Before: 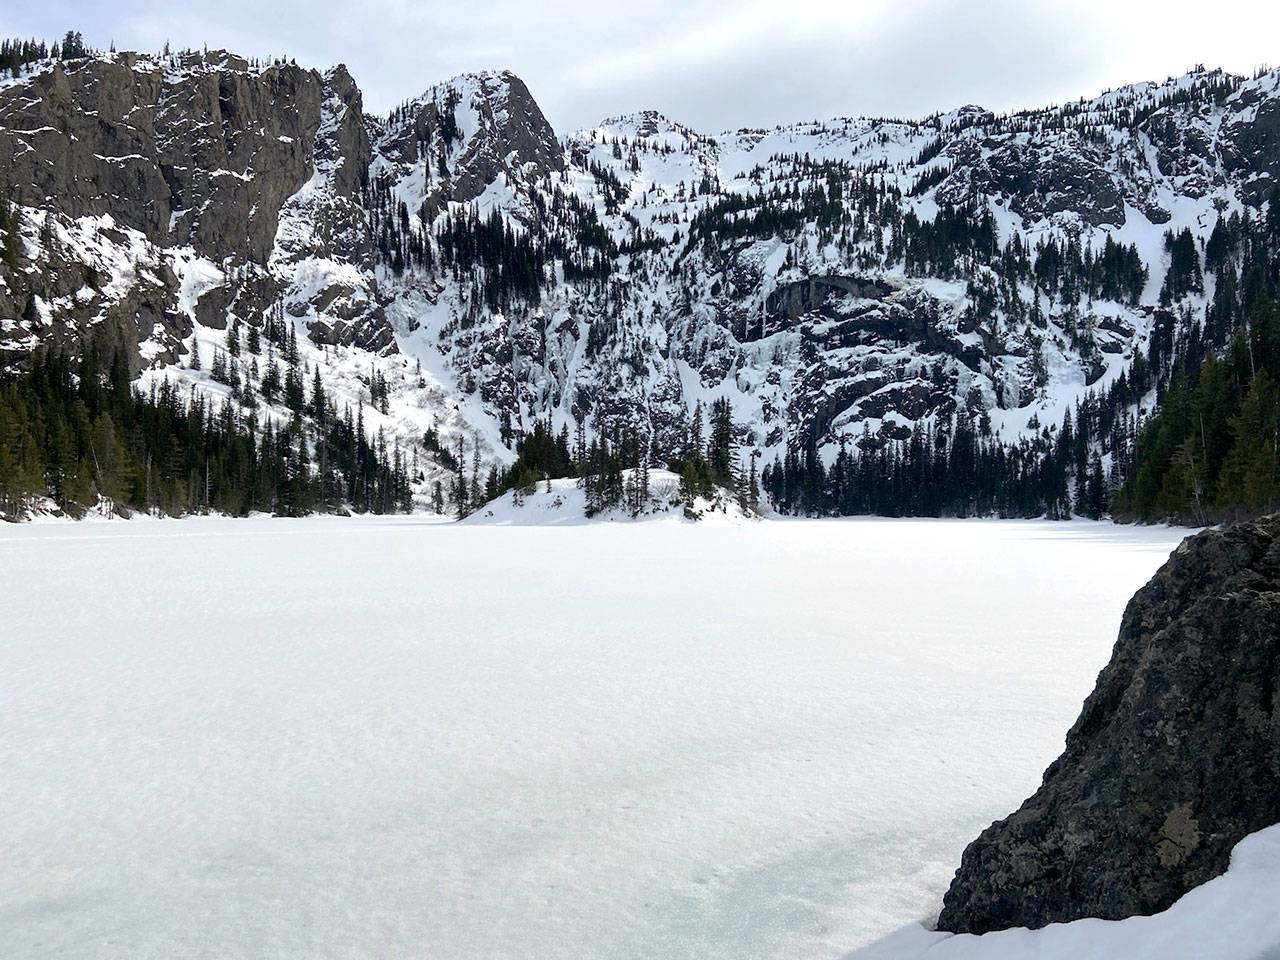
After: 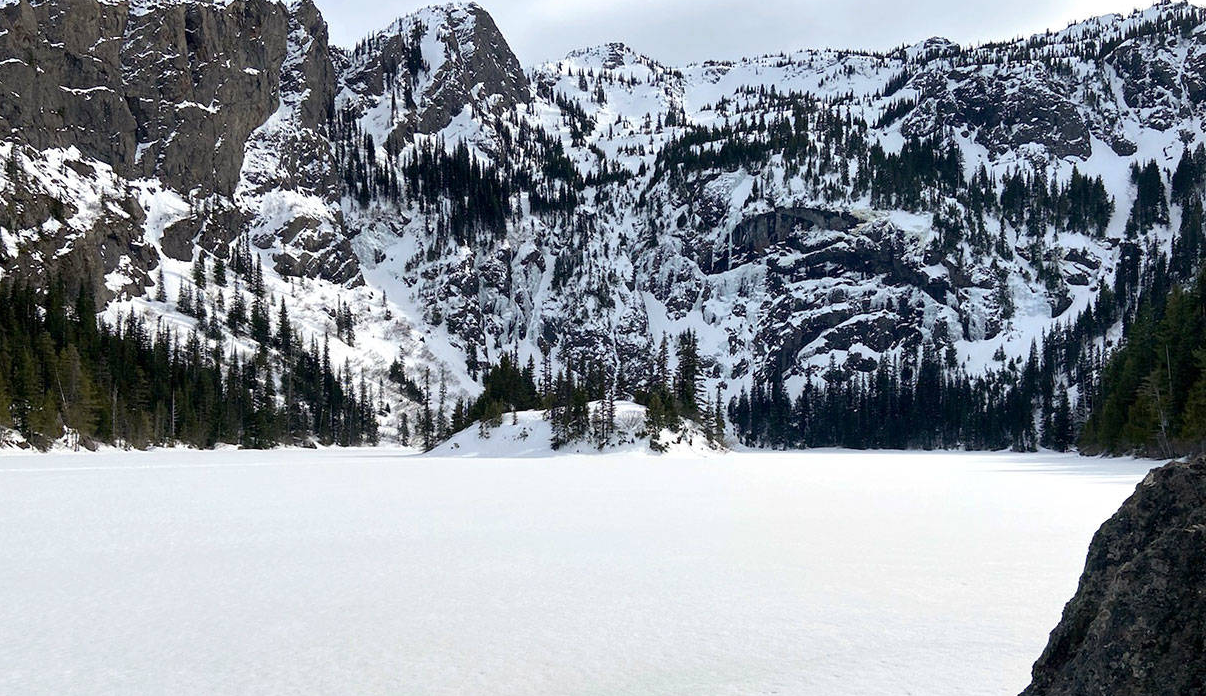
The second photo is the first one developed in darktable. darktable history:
crop: left 2.704%, top 7.16%, right 3.03%, bottom 20.296%
